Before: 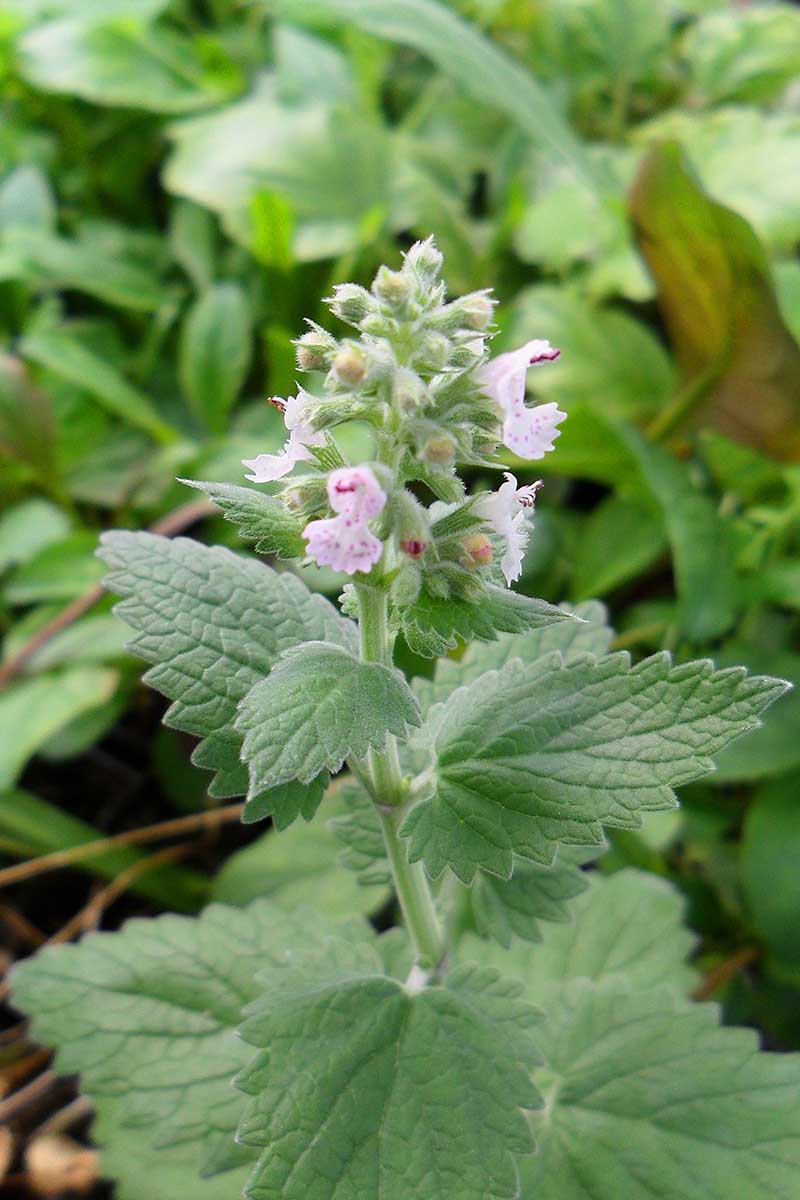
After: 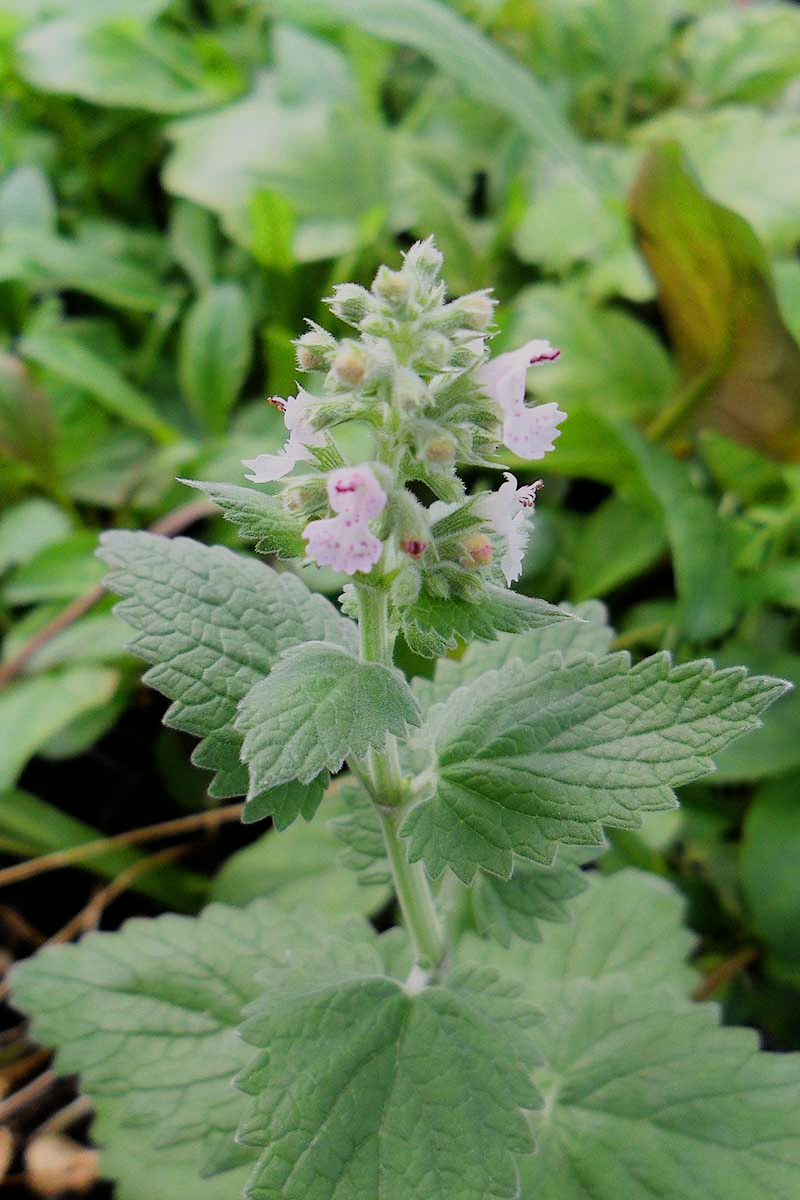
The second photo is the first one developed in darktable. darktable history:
tone equalizer: smoothing diameter 2.19%, edges refinement/feathering 23.91, mask exposure compensation -1.57 EV, filter diffusion 5
filmic rgb: black relative exposure -7.65 EV, white relative exposure 4.56 EV, hardness 3.61
